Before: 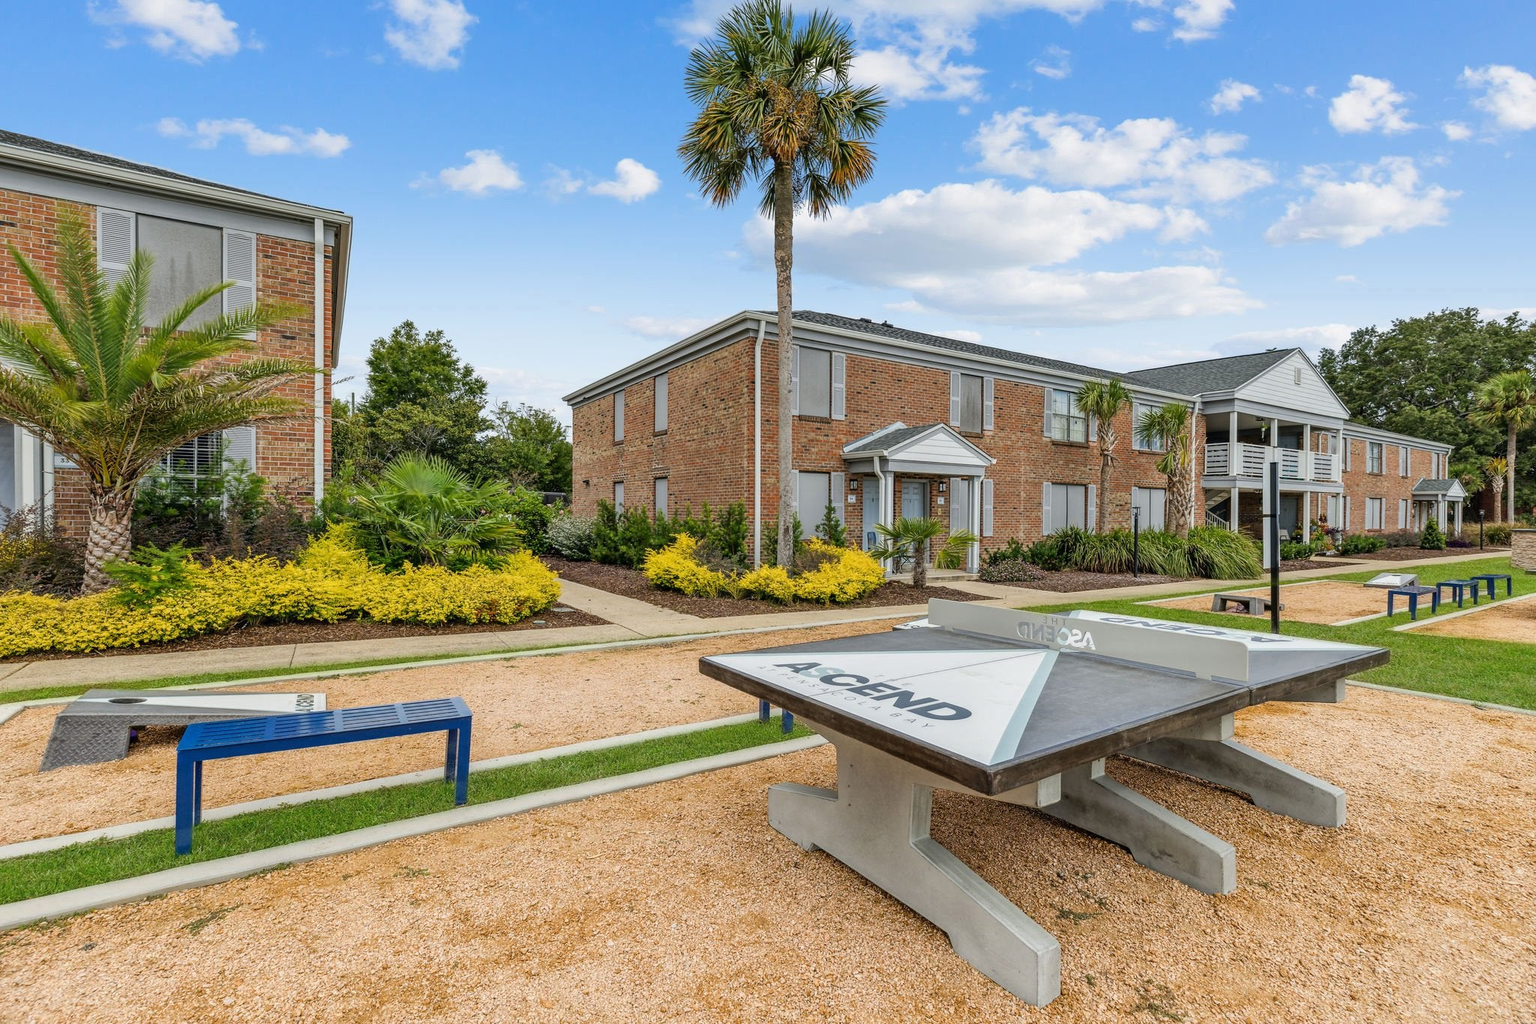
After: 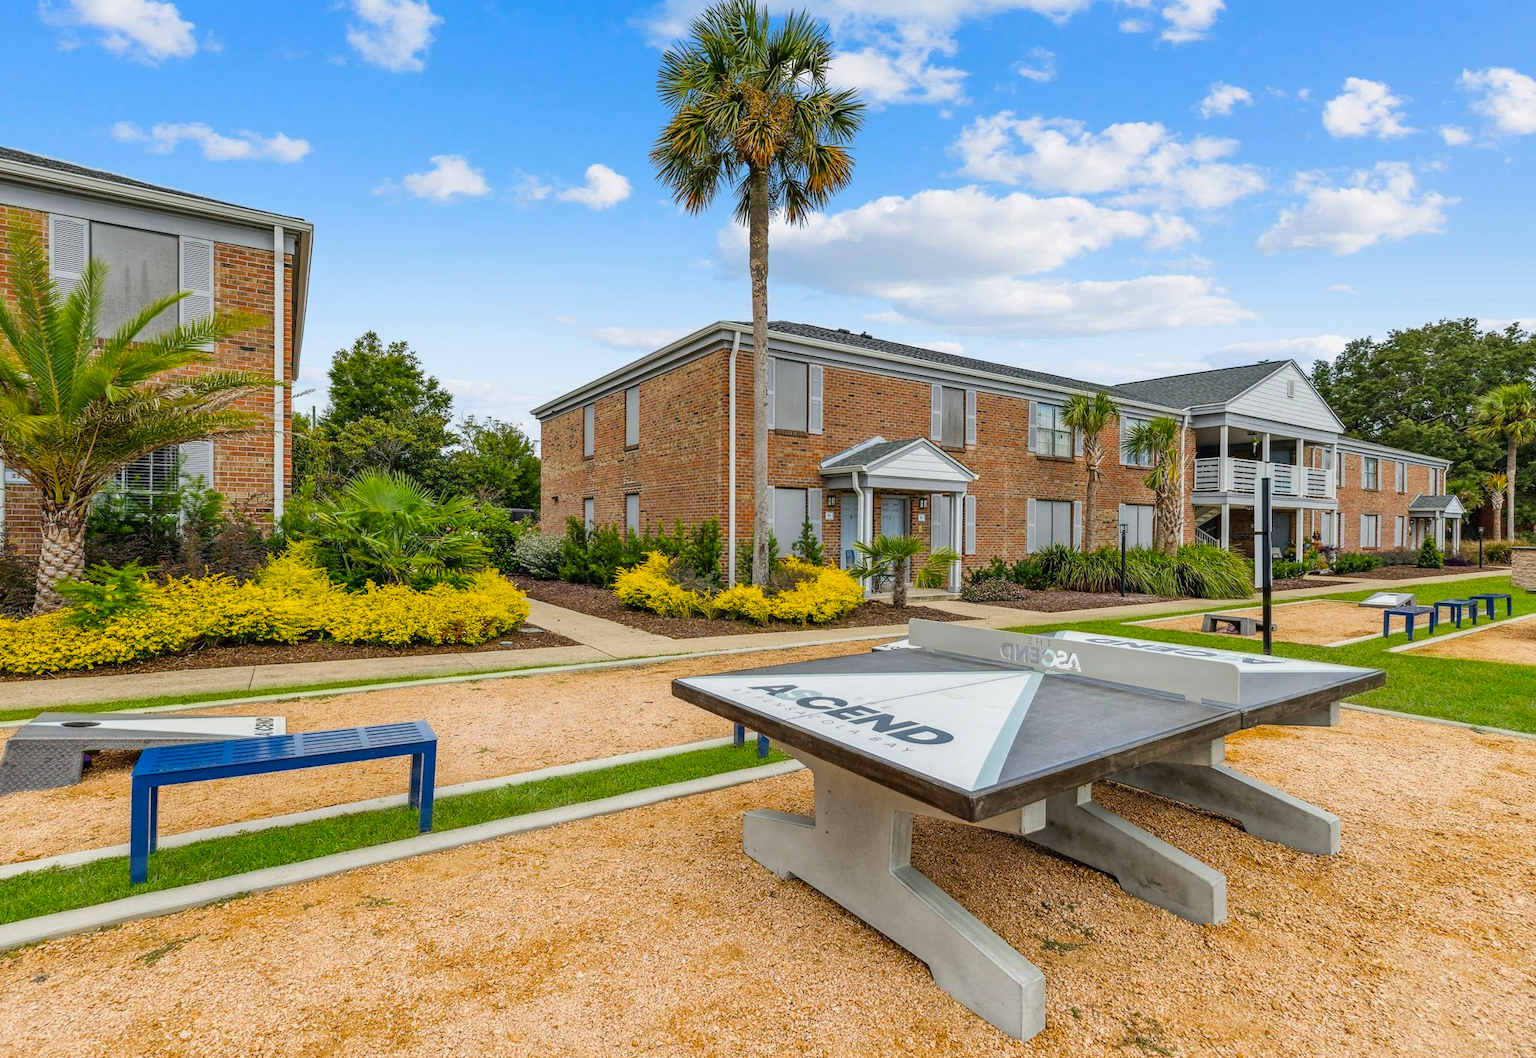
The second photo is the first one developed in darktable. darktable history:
crop and rotate: left 3.238%
color balance: output saturation 120%
